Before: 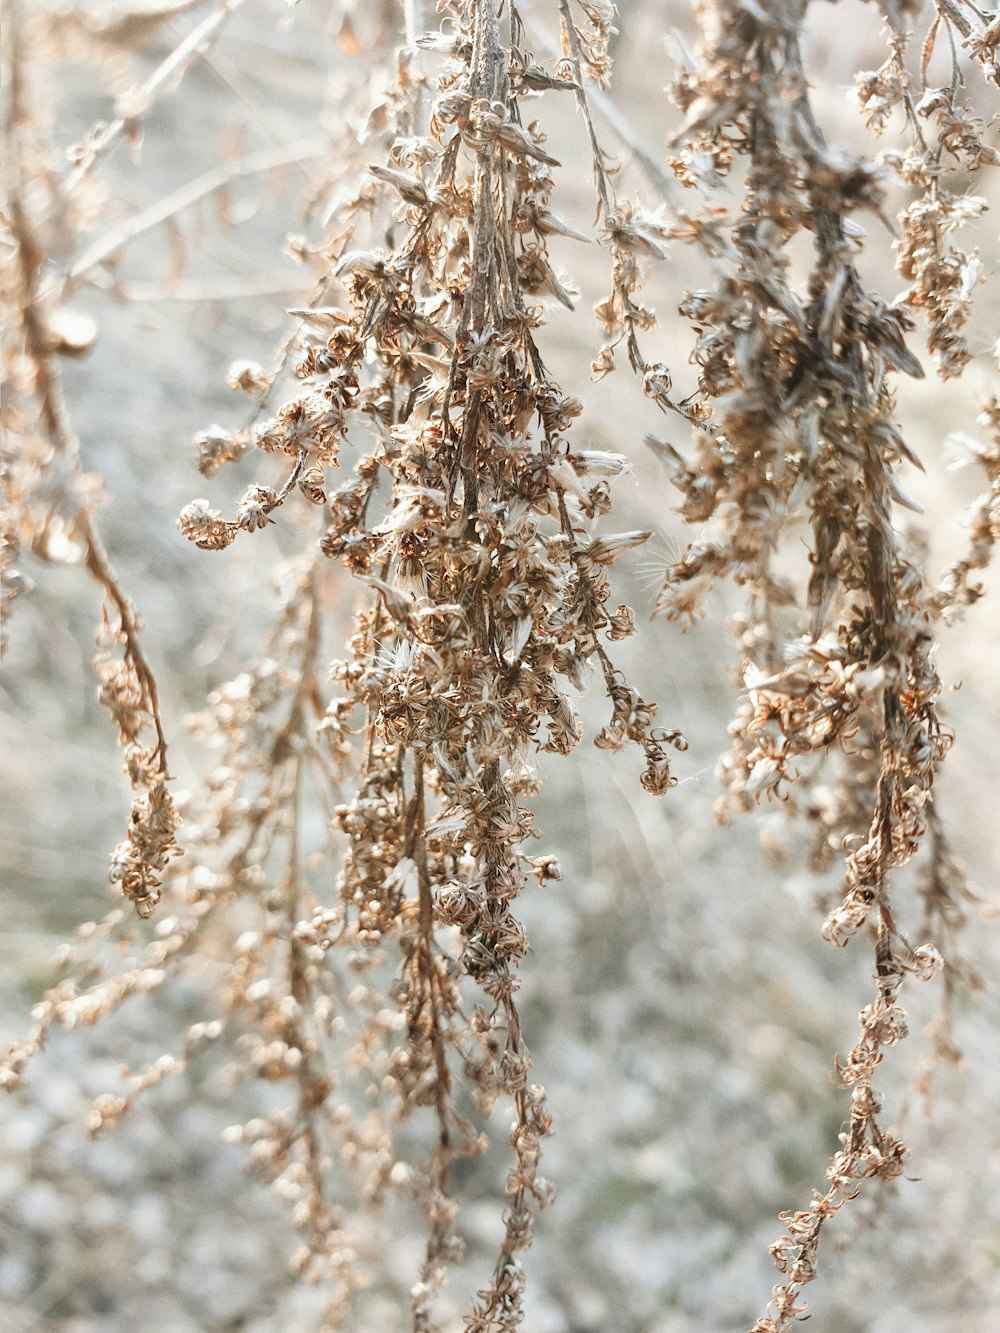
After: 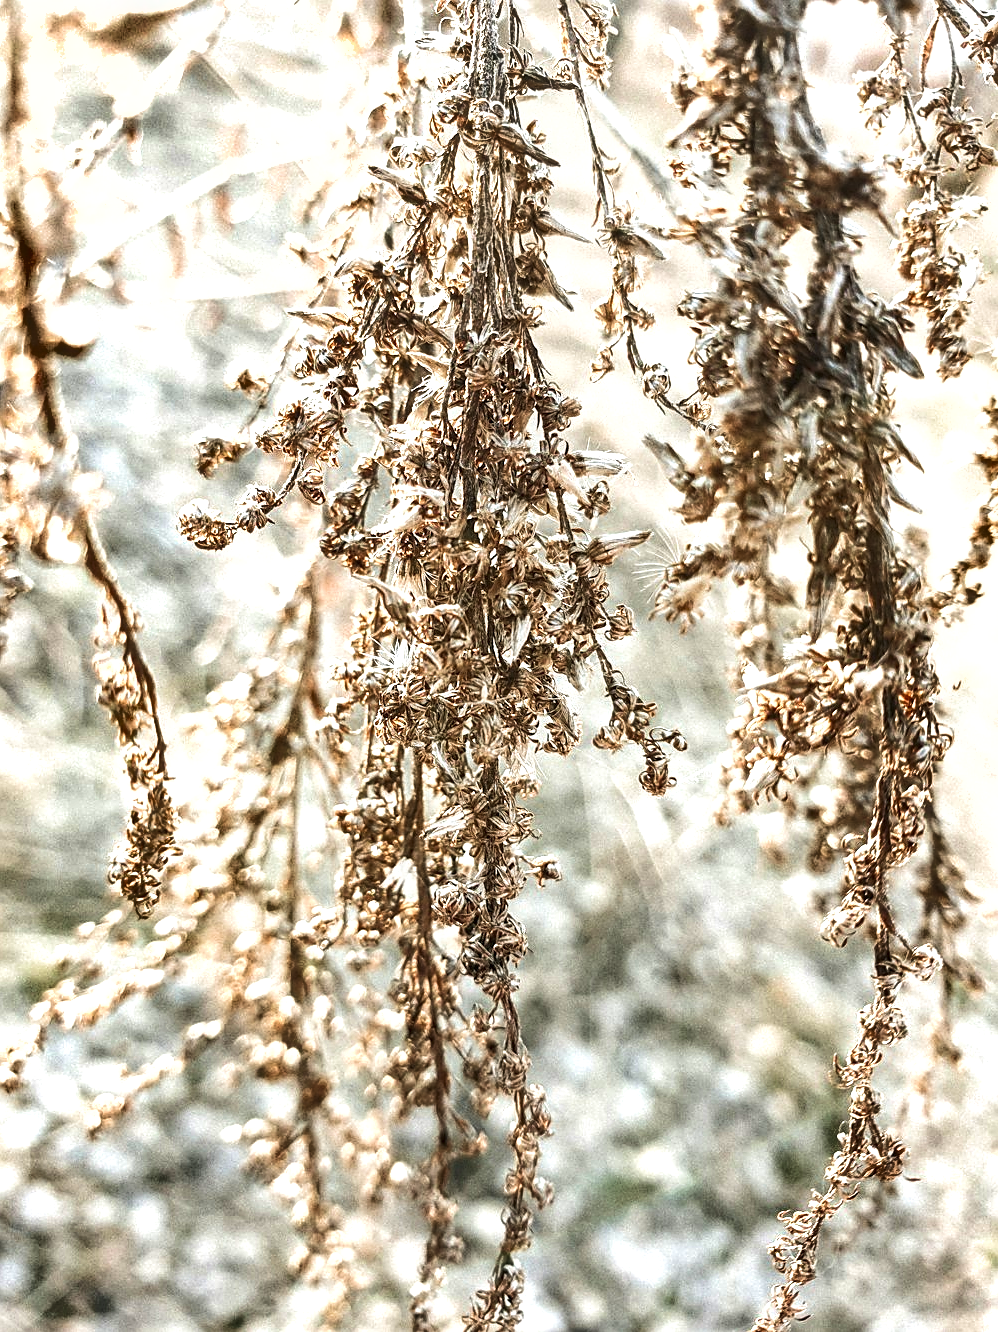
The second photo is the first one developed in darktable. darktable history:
tone equalizer: -8 EV -0.75 EV, -7 EV -0.7 EV, -6 EV -0.6 EV, -5 EV -0.4 EV, -3 EV 0.4 EV, -2 EV 0.6 EV, -1 EV 0.7 EV, +0 EV 0.75 EV, edges refinement/feathering 500, mask exposure compensation -1.57 EV, preserve details no
sharpen: on, module defaults
crop and rotate: left 0.126%
velvia: on, module defaults
shadows and highlights: soften with gaussian
local contrast: on, module defaults
